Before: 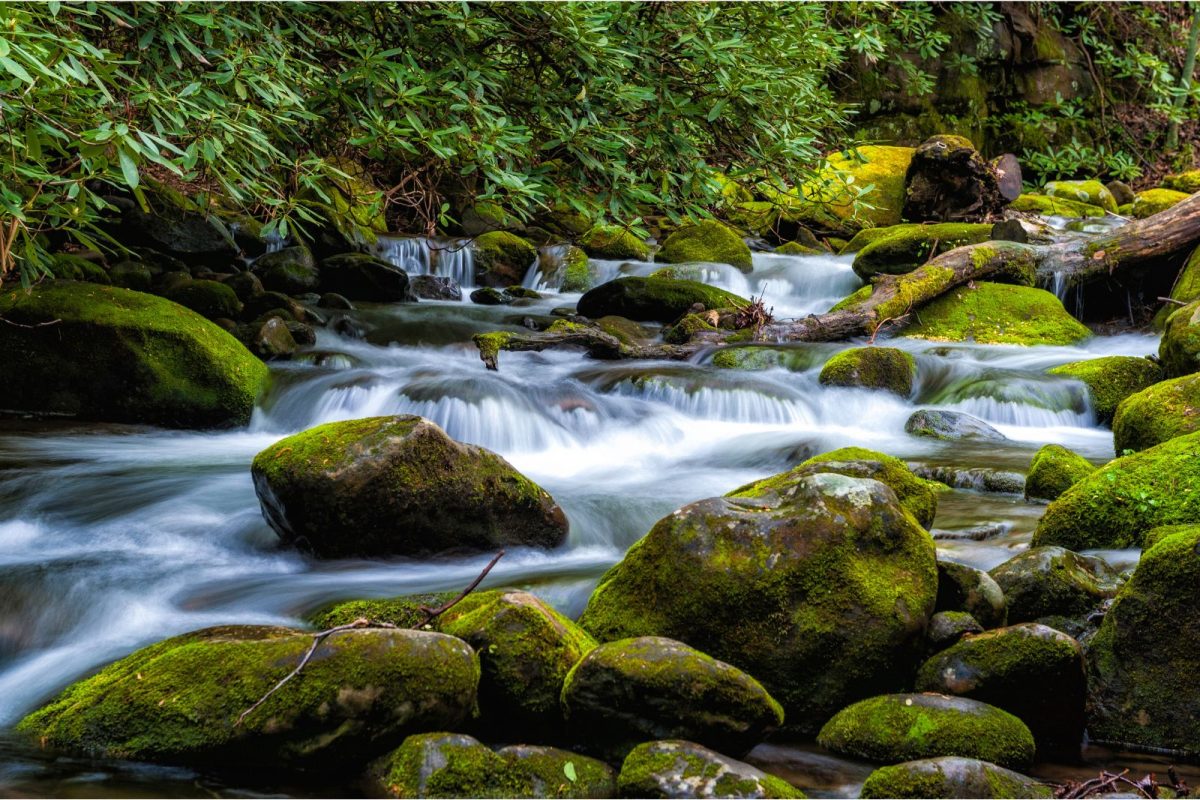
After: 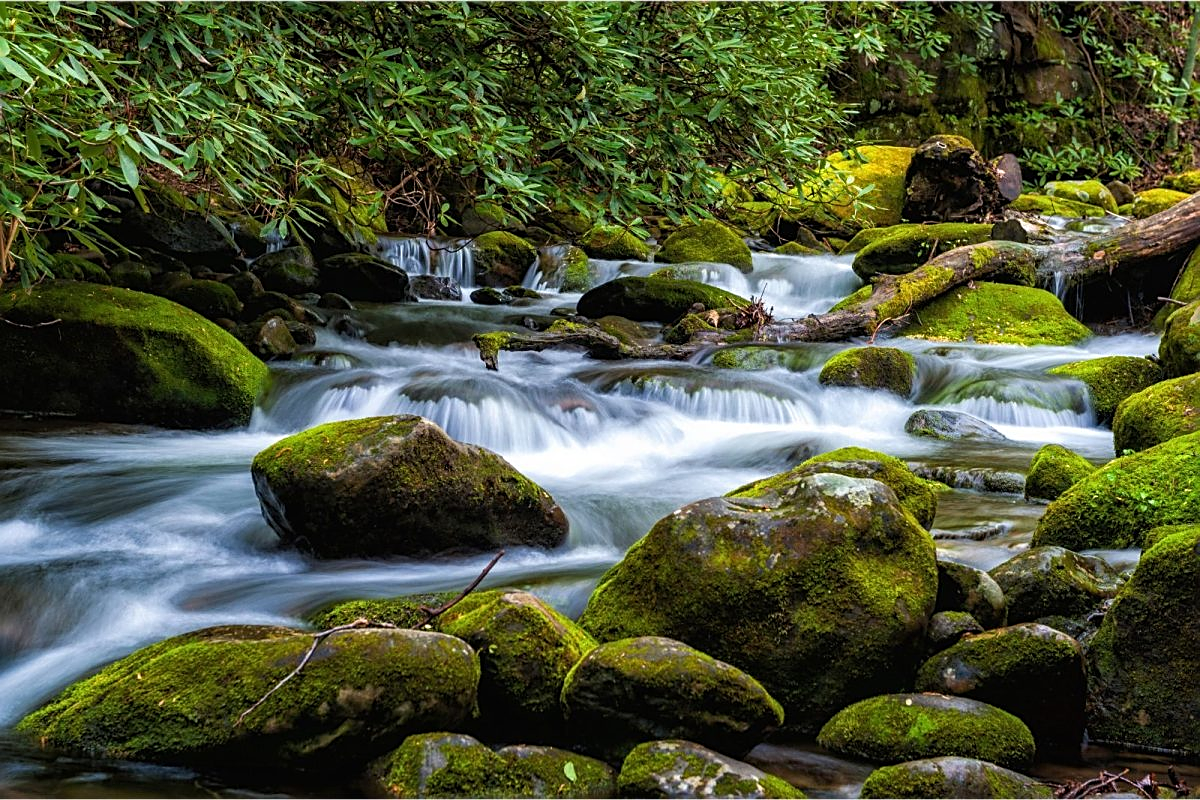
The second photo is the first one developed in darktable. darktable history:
sharpen: amount 0.563
